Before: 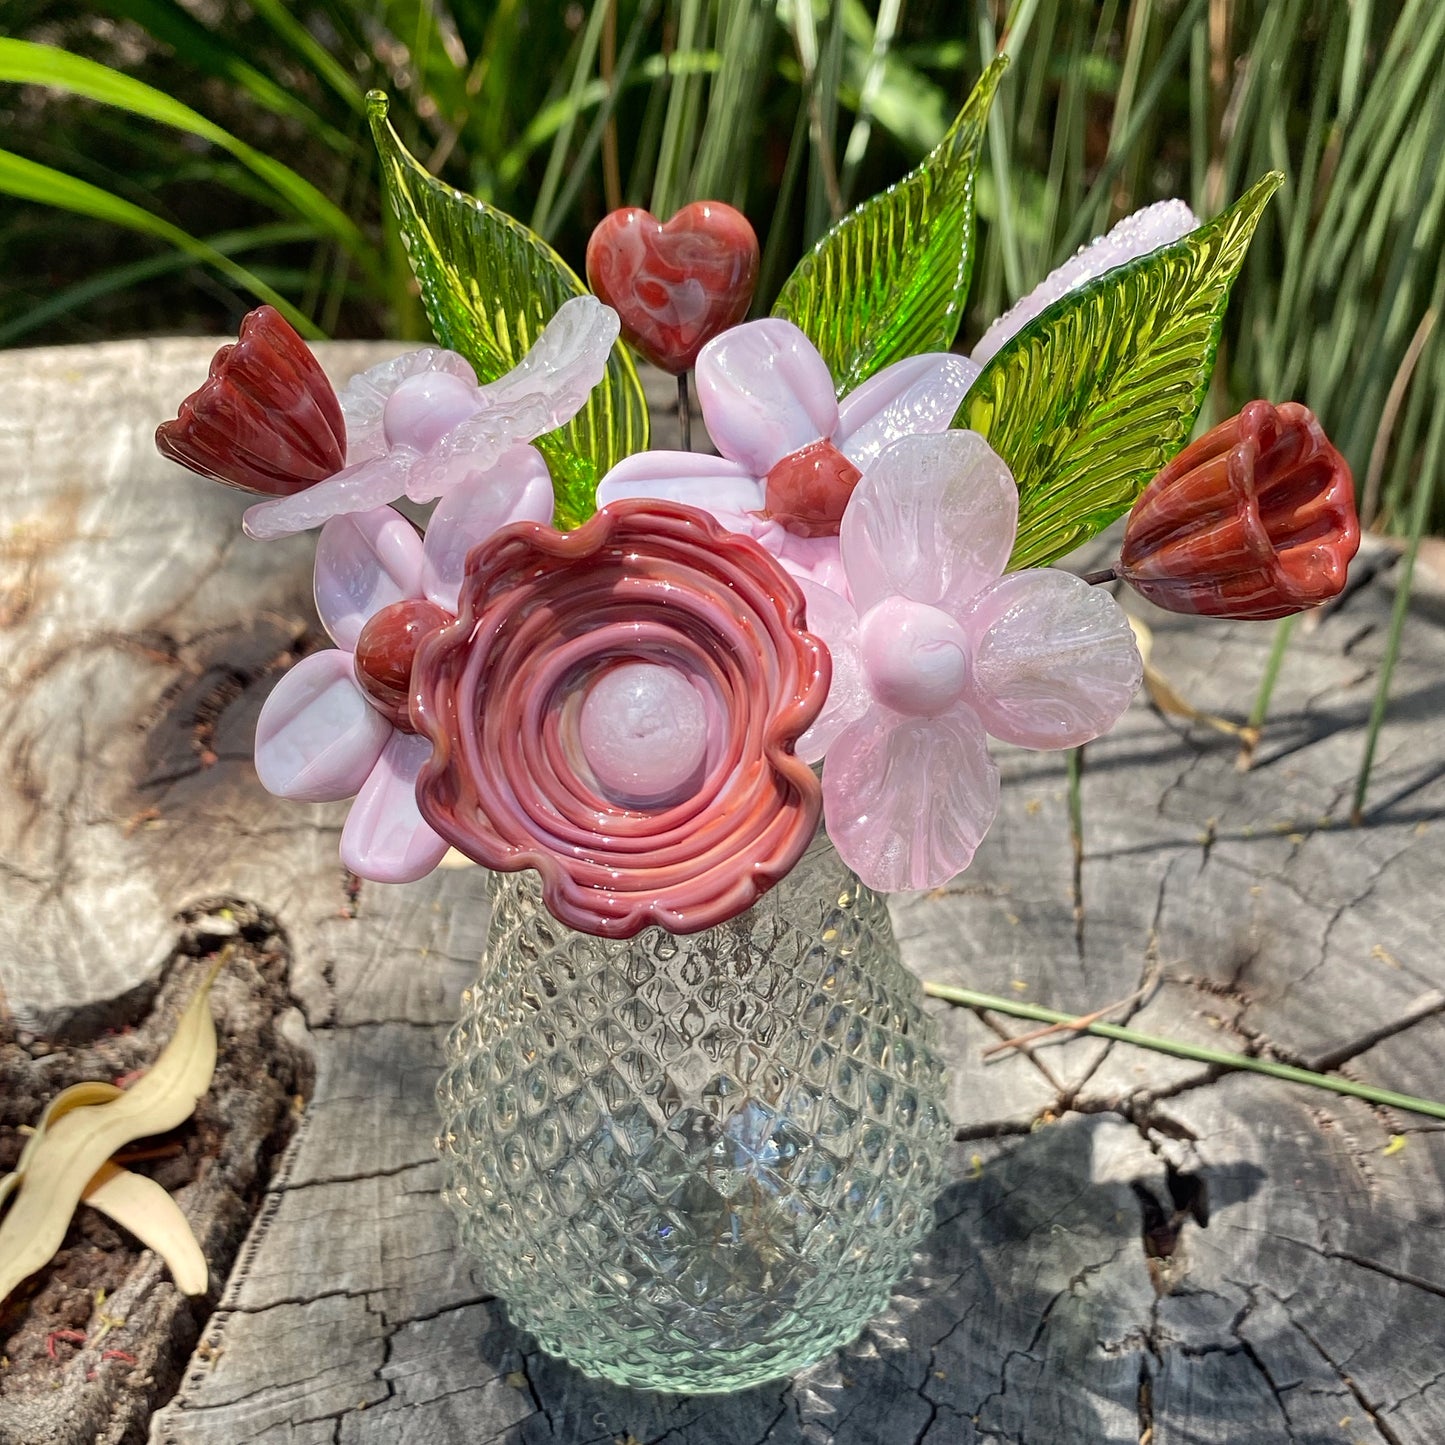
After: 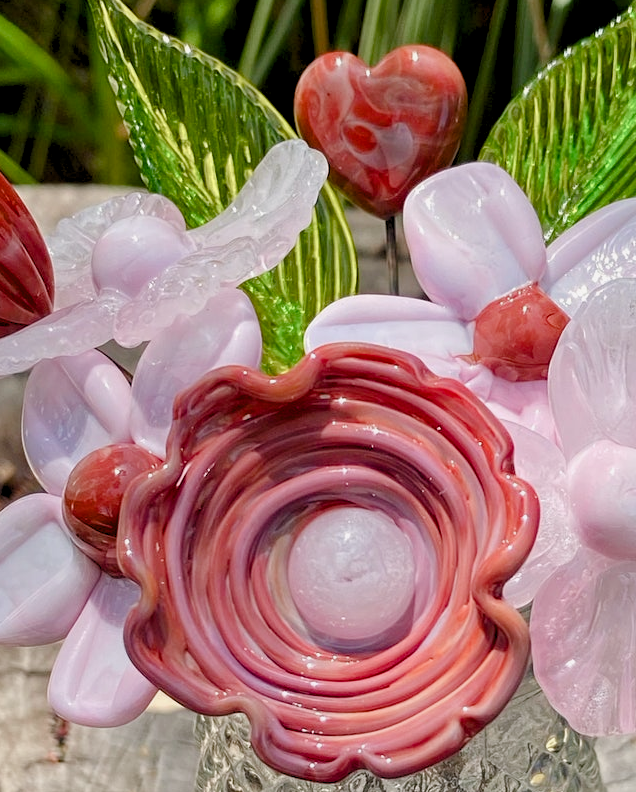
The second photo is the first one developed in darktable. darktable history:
crop: left 20.248%, top 10.86%, right 35.675%, bottom 34.321%
color balance rgb: shadows lift › chroma 1%, shadows lift › hue 113°, highlights gain › chroma 0.2%, highlights gain › hue 333°, perceptual saturation grading › global saturation 20%, perceptual saturation grading › highlights -50%, perceptual saturation grading › shadows 25%, contrast -10%
levels: levels [0.073, 0.497, 0.972]
